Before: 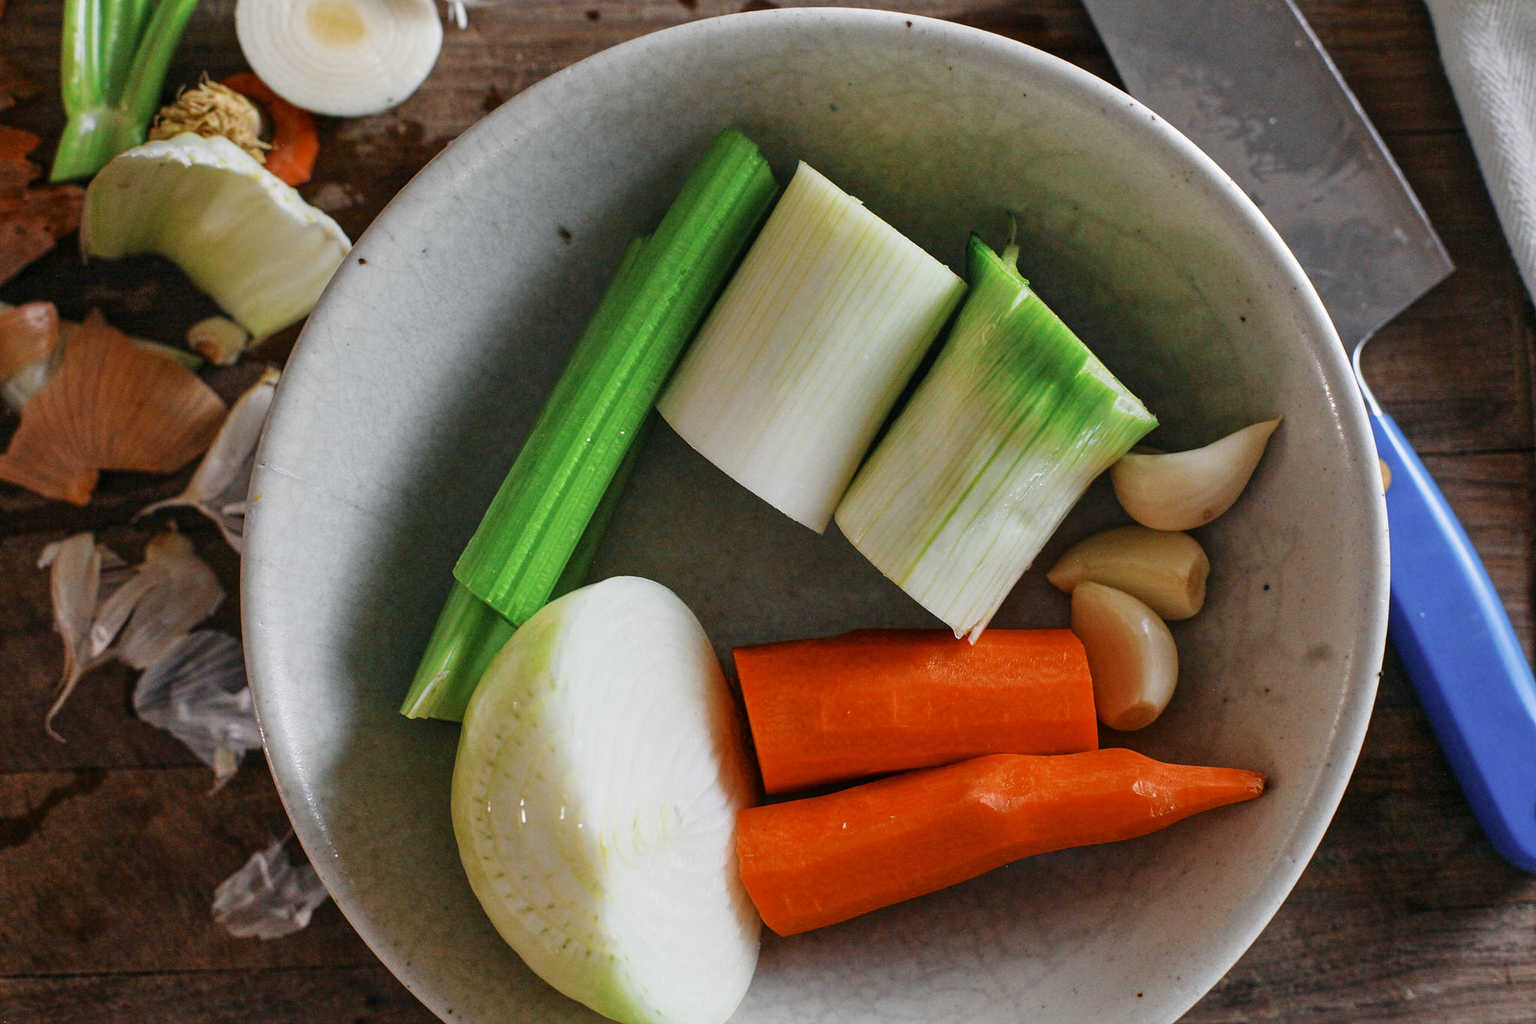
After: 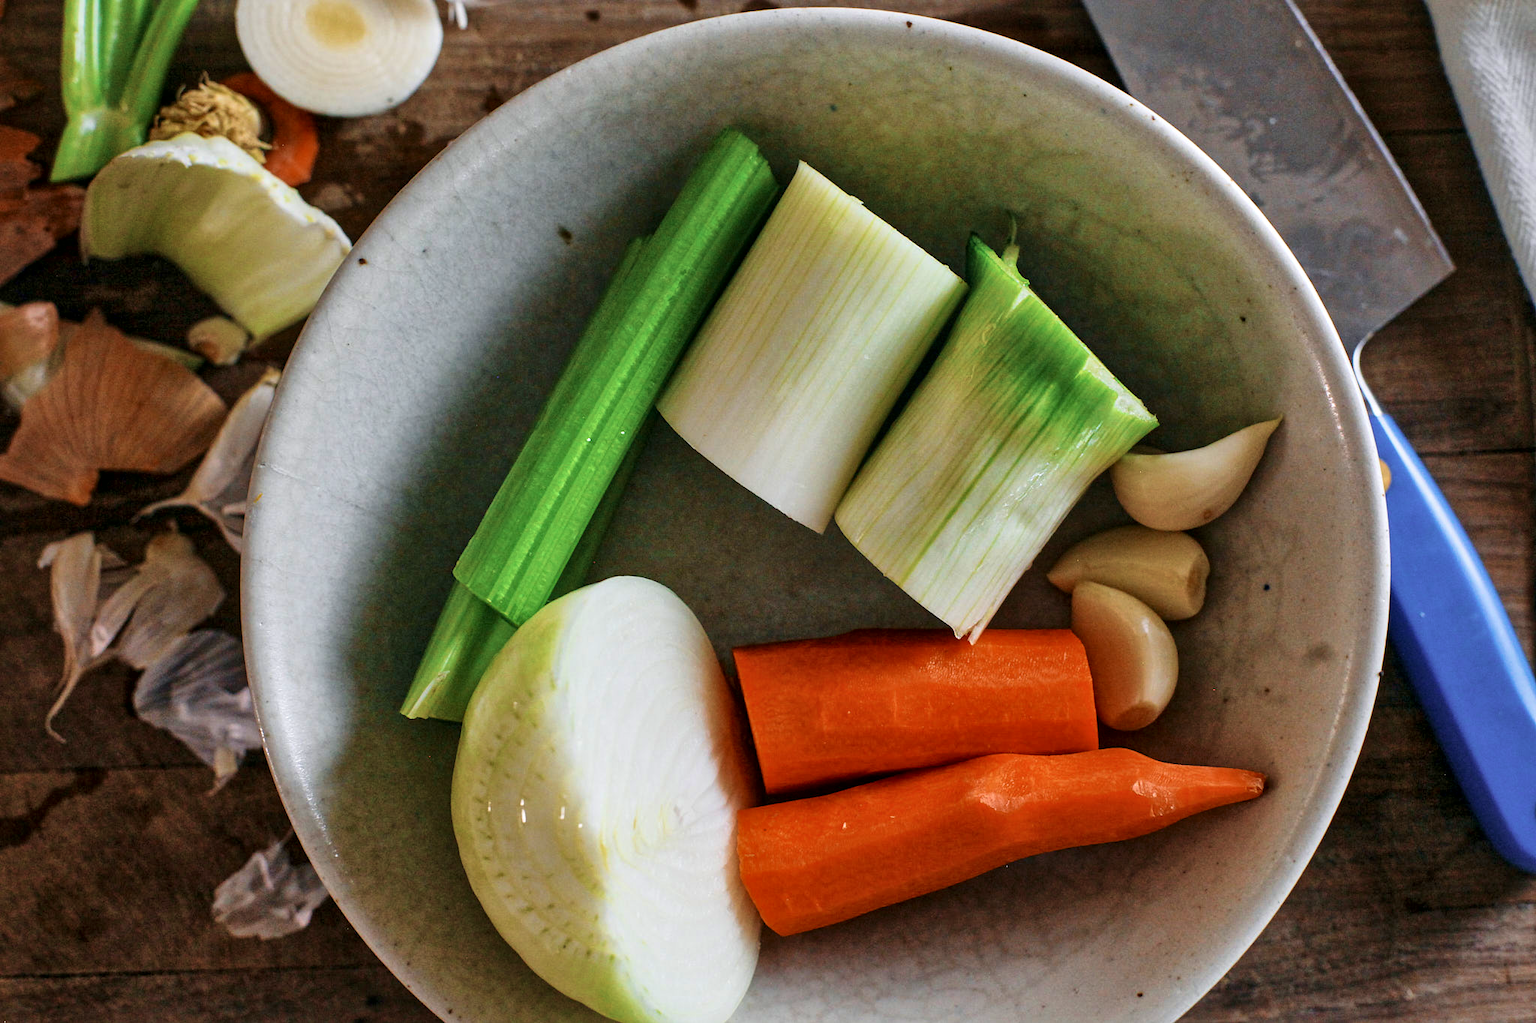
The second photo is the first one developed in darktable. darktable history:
levels: levels [0, 0.498, 0.996]
local contrast: mode bilateral grid, contrast 20, coarseness 50, detail 144%, midtone range 0.2
velvia: strength 45%
